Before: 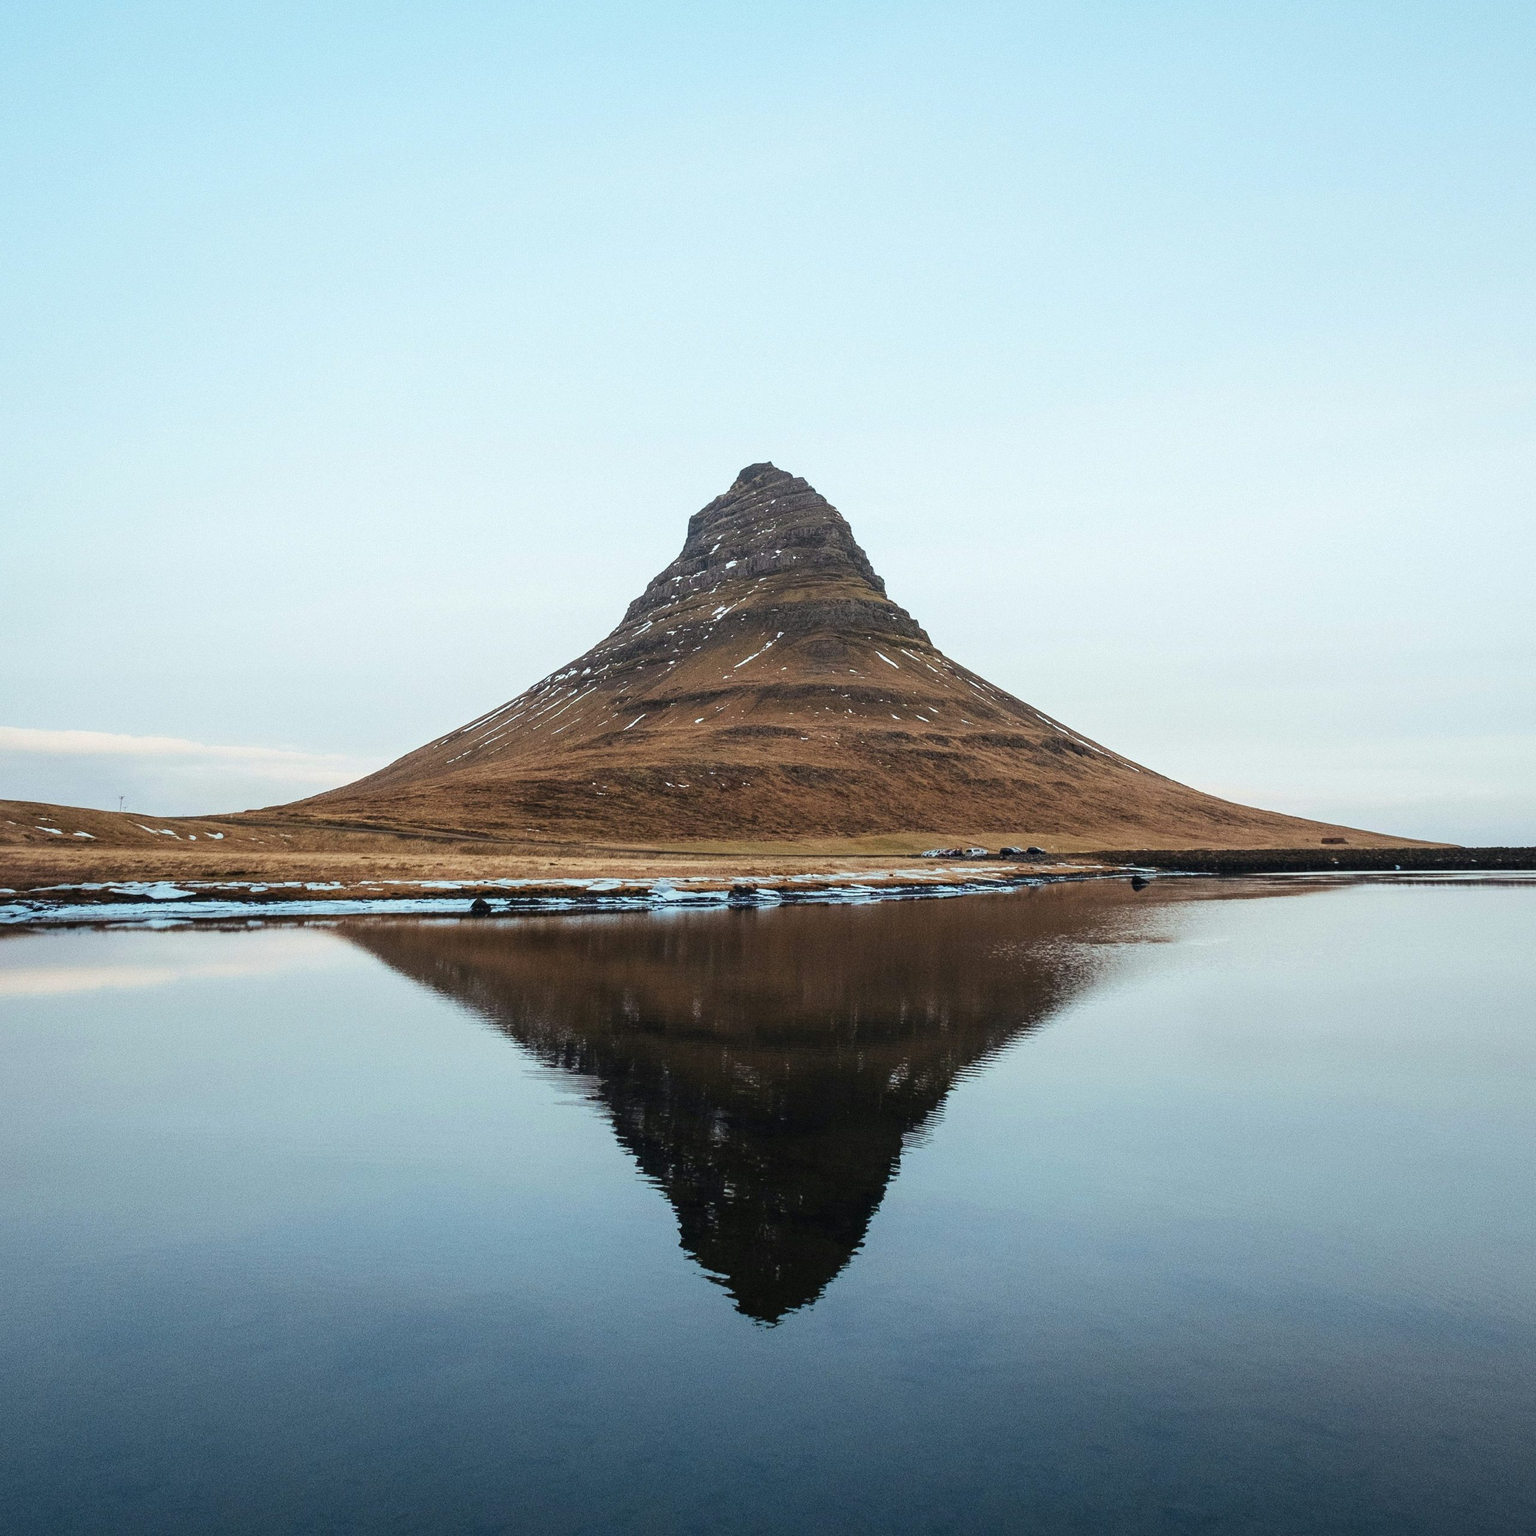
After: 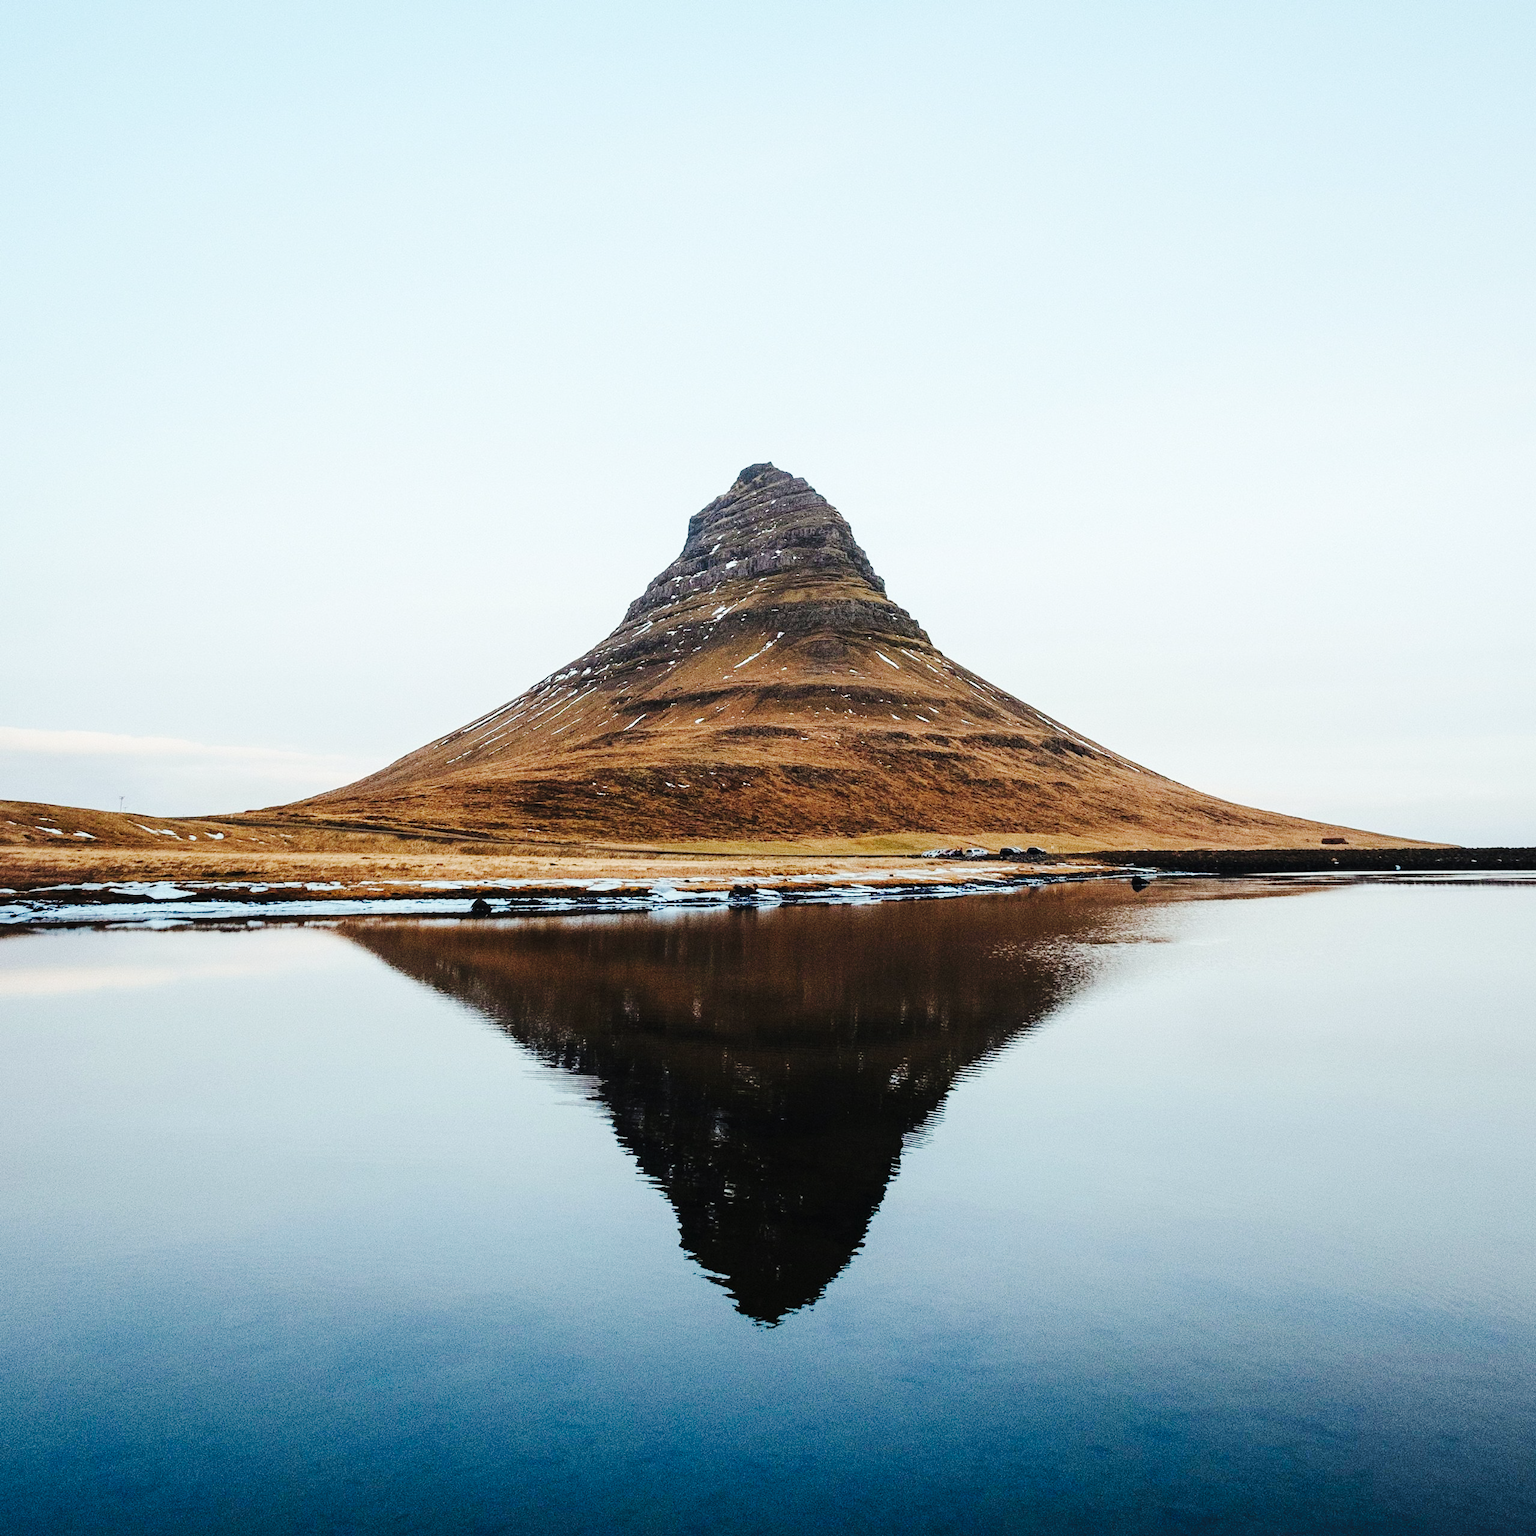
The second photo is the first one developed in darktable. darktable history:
tone curve: curves: ch0 [(0, 0) (0.003, 0.002) (0.011, 0.008) (0.025, 0.017) (0.044, 0.027) (0.069, 0.037) (0.1, 0.052) (0.136, 0.074) (0.177, 0.11) (0.224, 0.155) (0.277, 0.237) (0.335, 0.34) (0.399, 0.467) (0.468, 0.584) (0.543, 0.683) (0.623, 0.762) (0.709, 0.827) (0.801, 0.888) (0.898, 0.947) (1, 1)], preserve colors none
